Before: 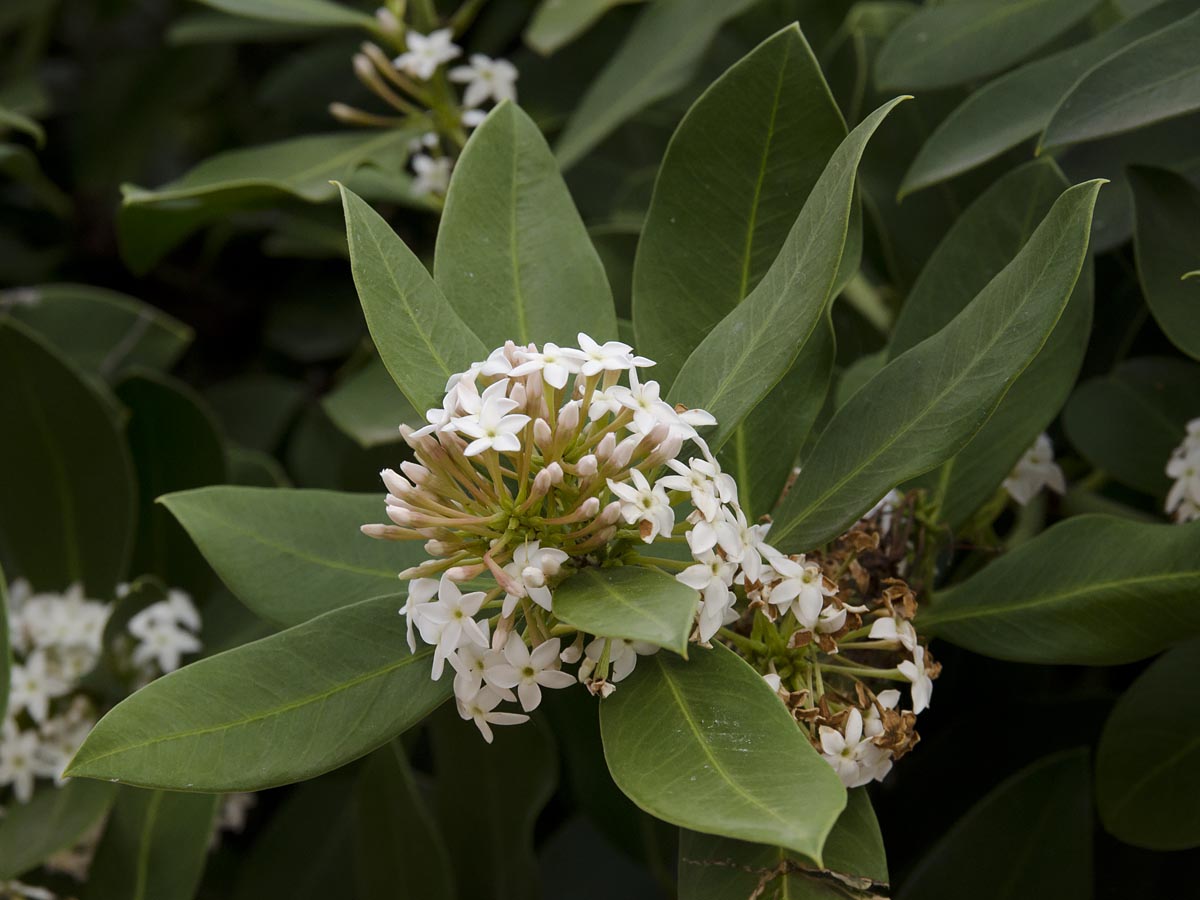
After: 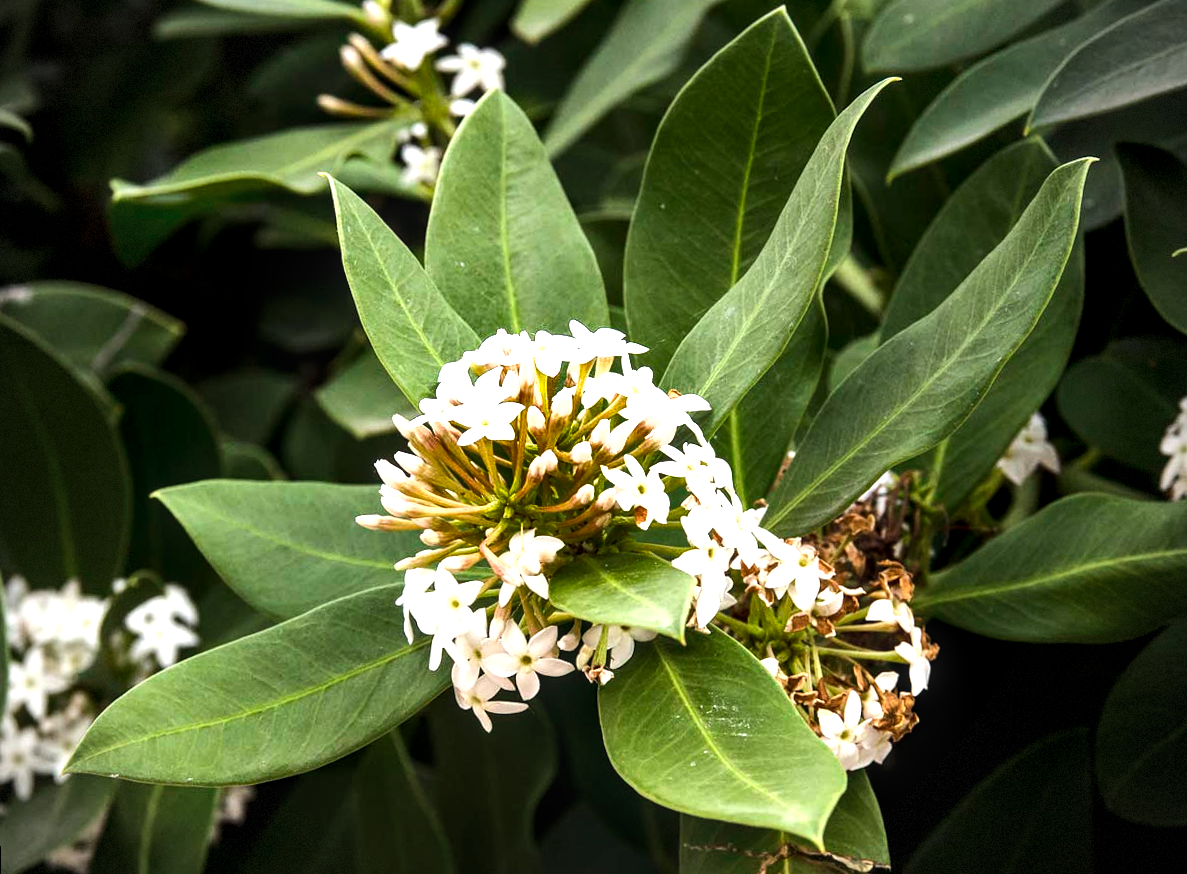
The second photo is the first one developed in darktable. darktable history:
local contrast: on, module defaults
vignetting: dithering 8-bit output, unbound false
shadows and highlights: shadows 20.91, highlights -82.73, soften with gaussian
tone equalizer: -8 EV -0.75 EV, -7 EV -0.7 EV, -6 EV -0.6 EV, -5 EV -0.4 EV, -3 EV 0.4 EV, -2 EV 0.6 EV, -1 EV 0.7 EV, +0 EV 0.75 EV, edges refinement/feathering 500, mask exposure compensation -1.57 EV, preserve details no
exposure: black level correction 0.001, exposure 1.129 EV, compensate exposure bias true, compensate highlight preservation false
rotate and perspective: rotation -1°, crop left 0.011, crop right 0.989, crop top 0.025, crop bottom 0.975
